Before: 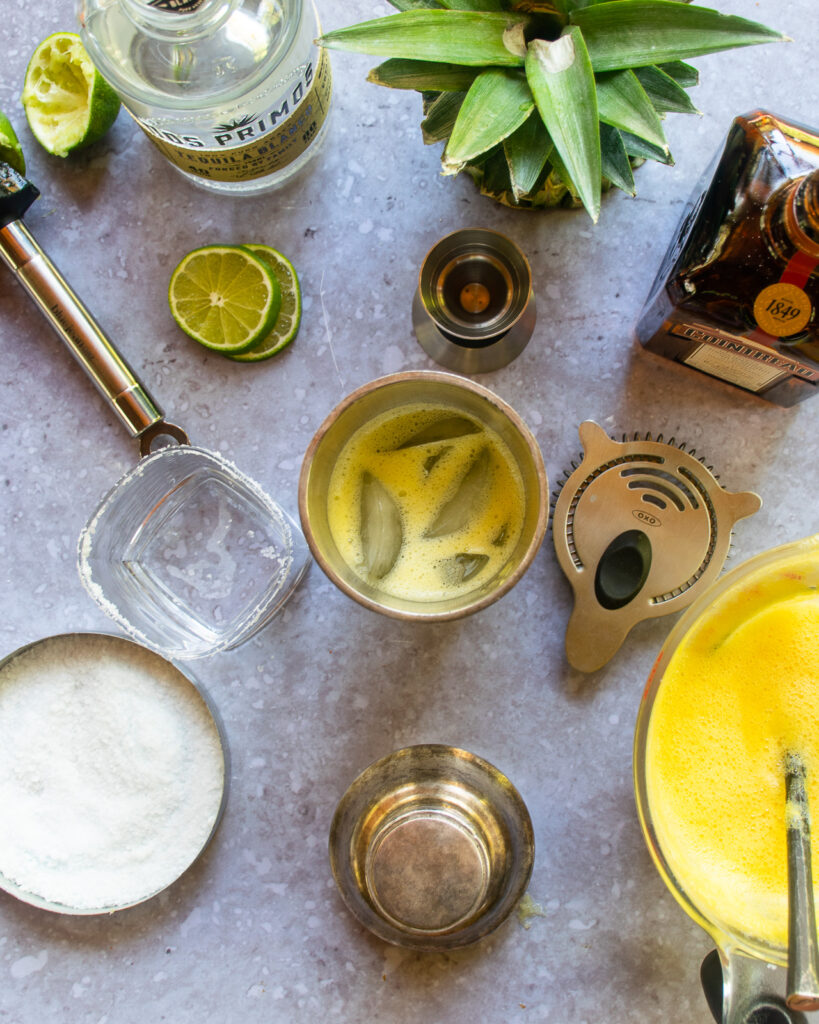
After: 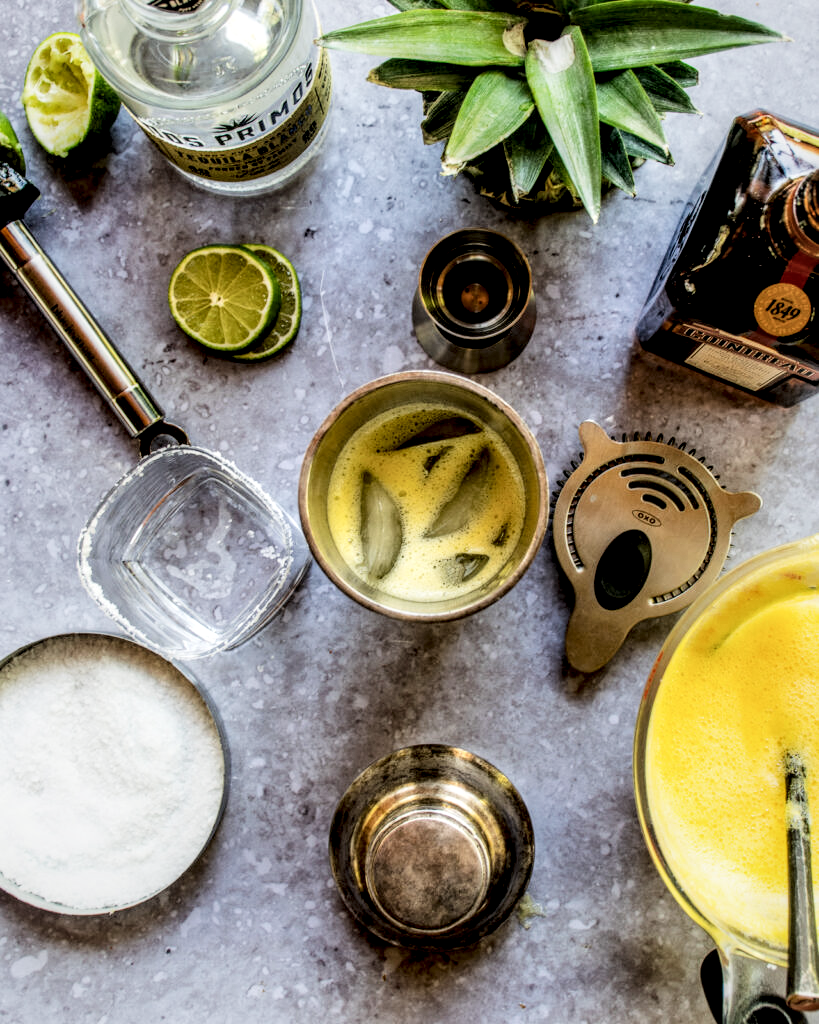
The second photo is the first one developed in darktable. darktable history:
filmic rgb: black relative exposure -5.11 EV, white relative exposure 4 EV, hardness 2.9, contrast 1.297, highlights saturation mix -29.31%
contrast brightness saturation: saturation -0.048
local contrast: highlights 18%, detail 187%
